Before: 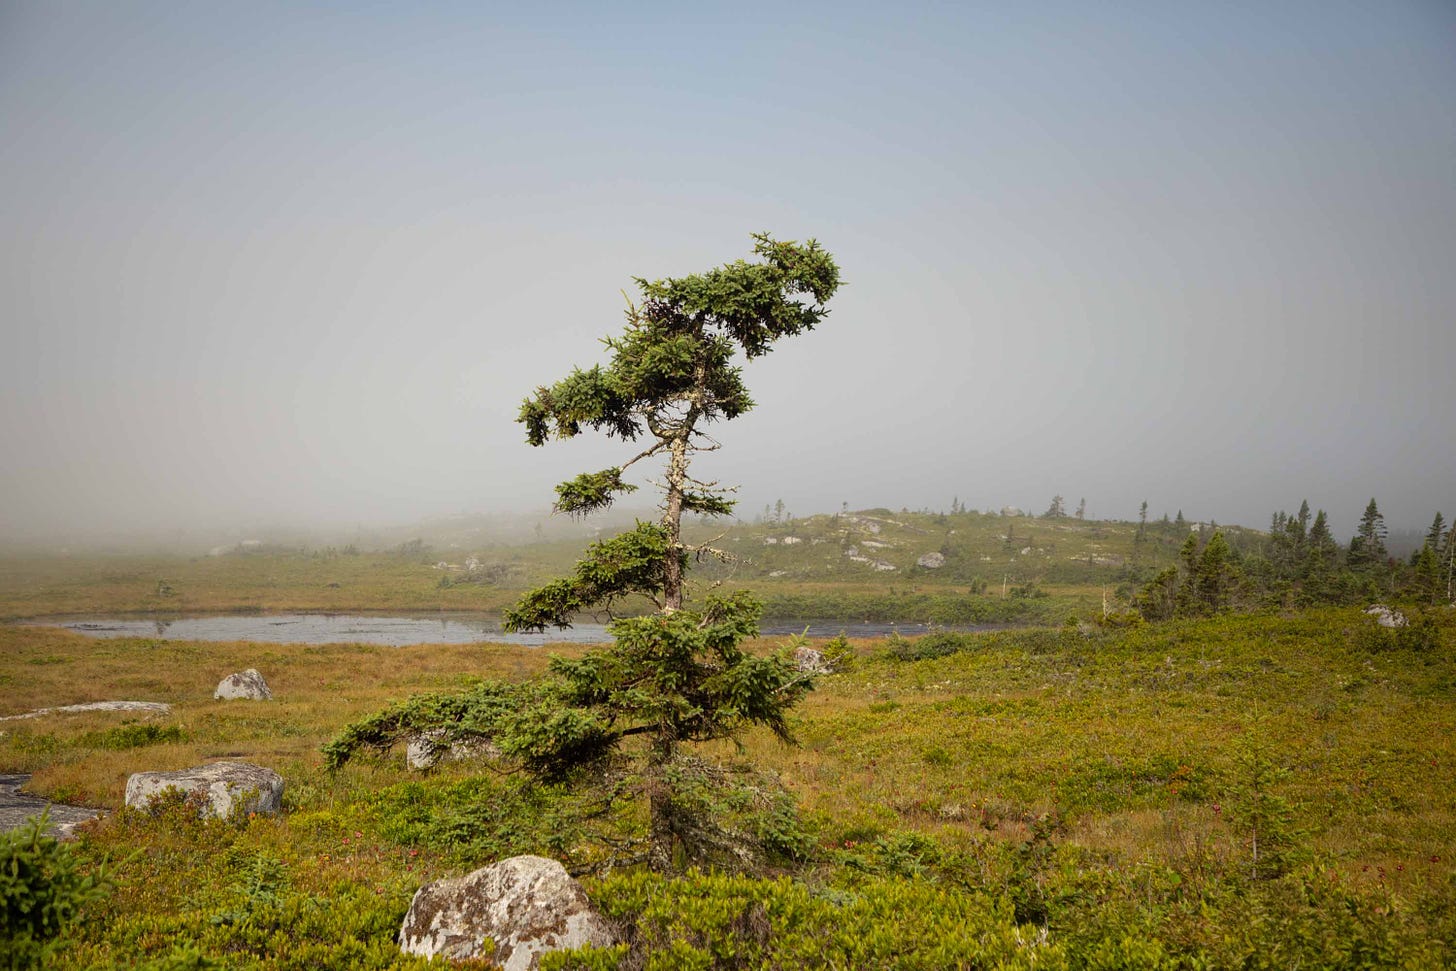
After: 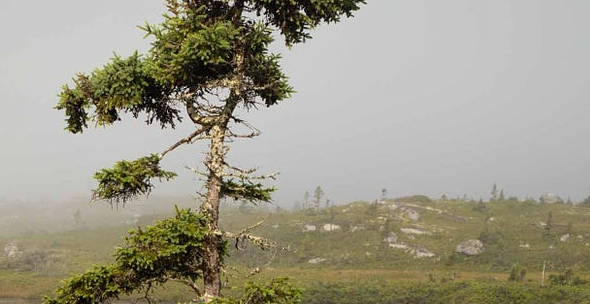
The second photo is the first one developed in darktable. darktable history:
tone equalizer: on, module defaults
crop: left 31.682%, top 32.315%, right 27.776%, bottom 36.314%
